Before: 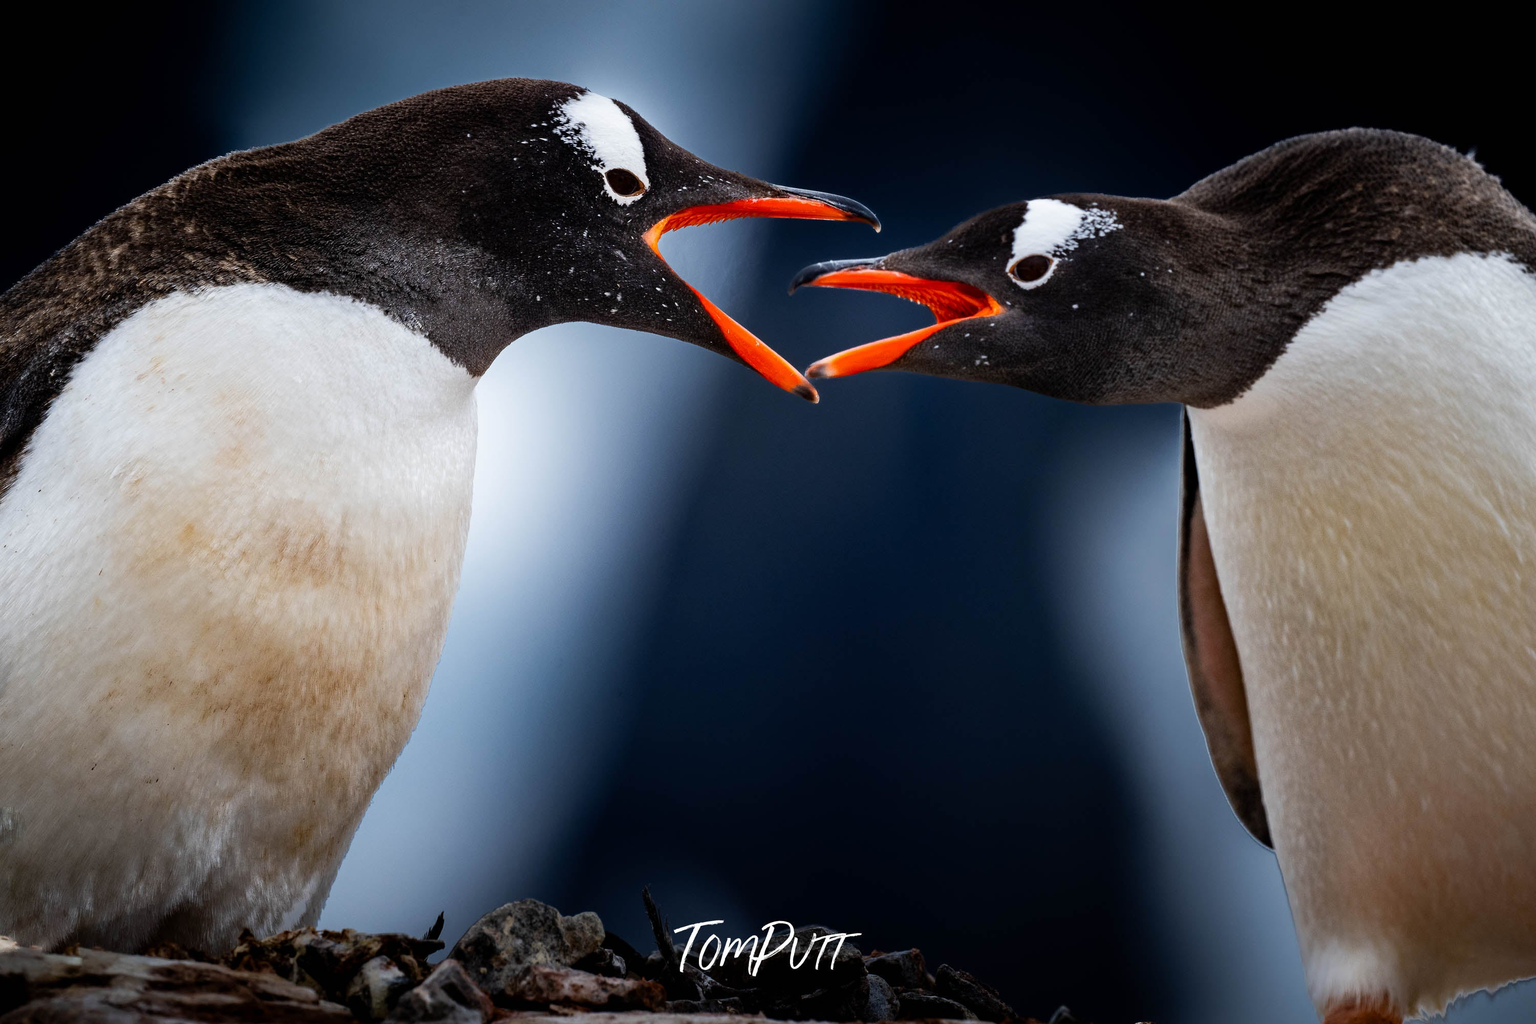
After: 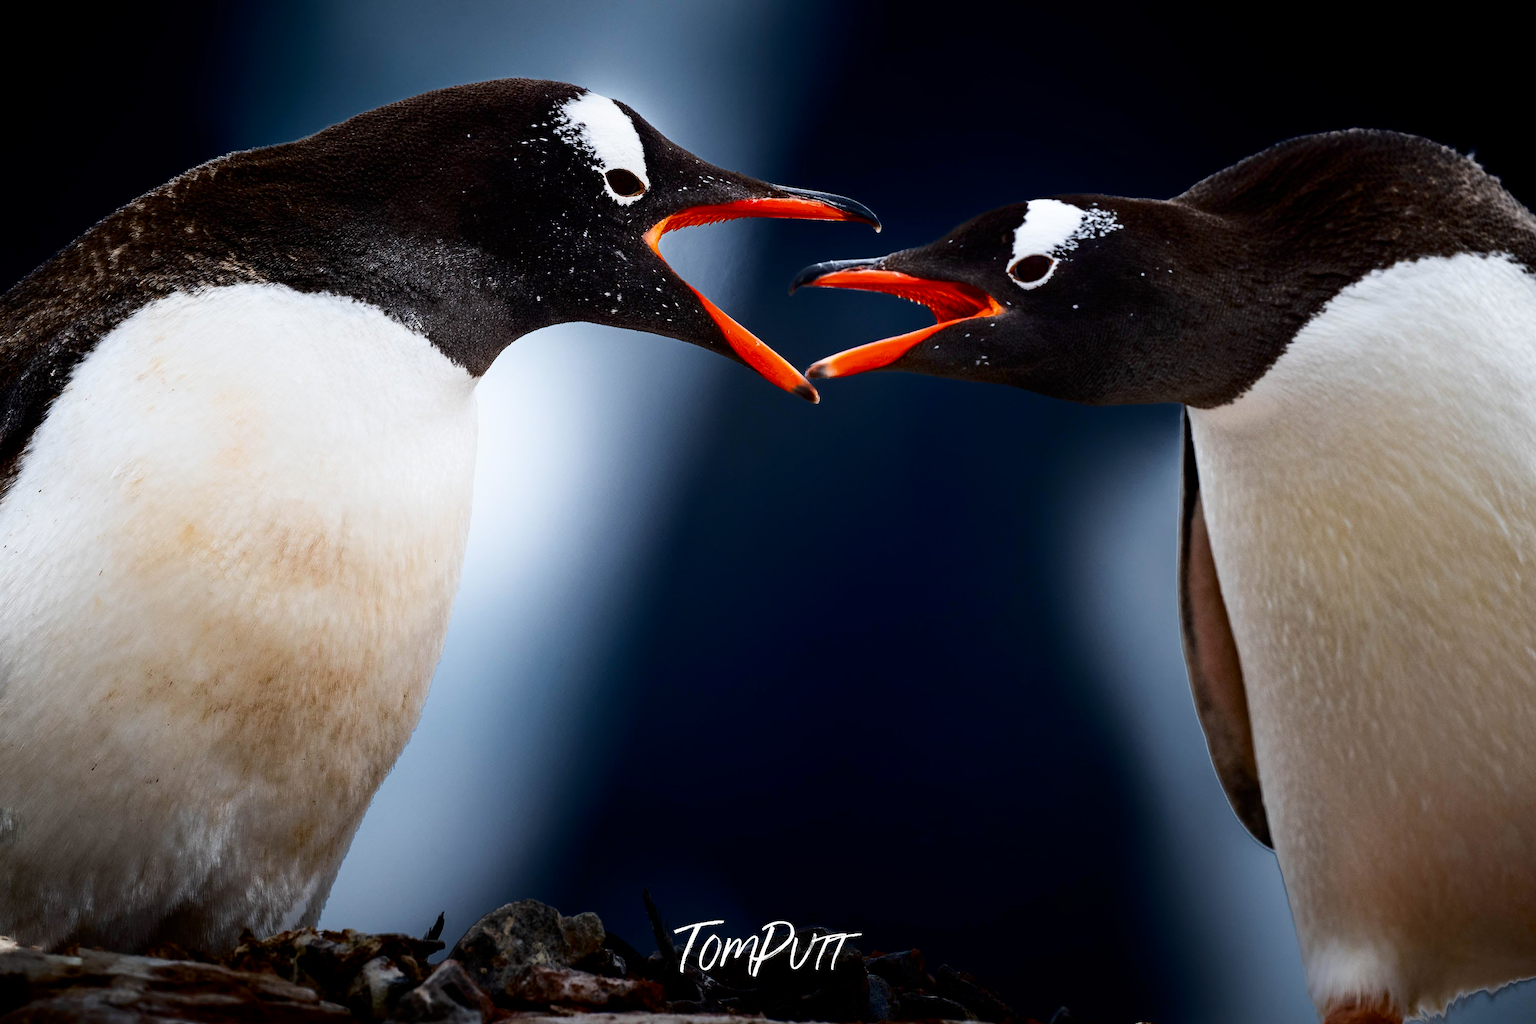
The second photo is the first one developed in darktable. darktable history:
shadows and highlights: shadows -63.25, white point adjustment -5.09, highlights 61.65
